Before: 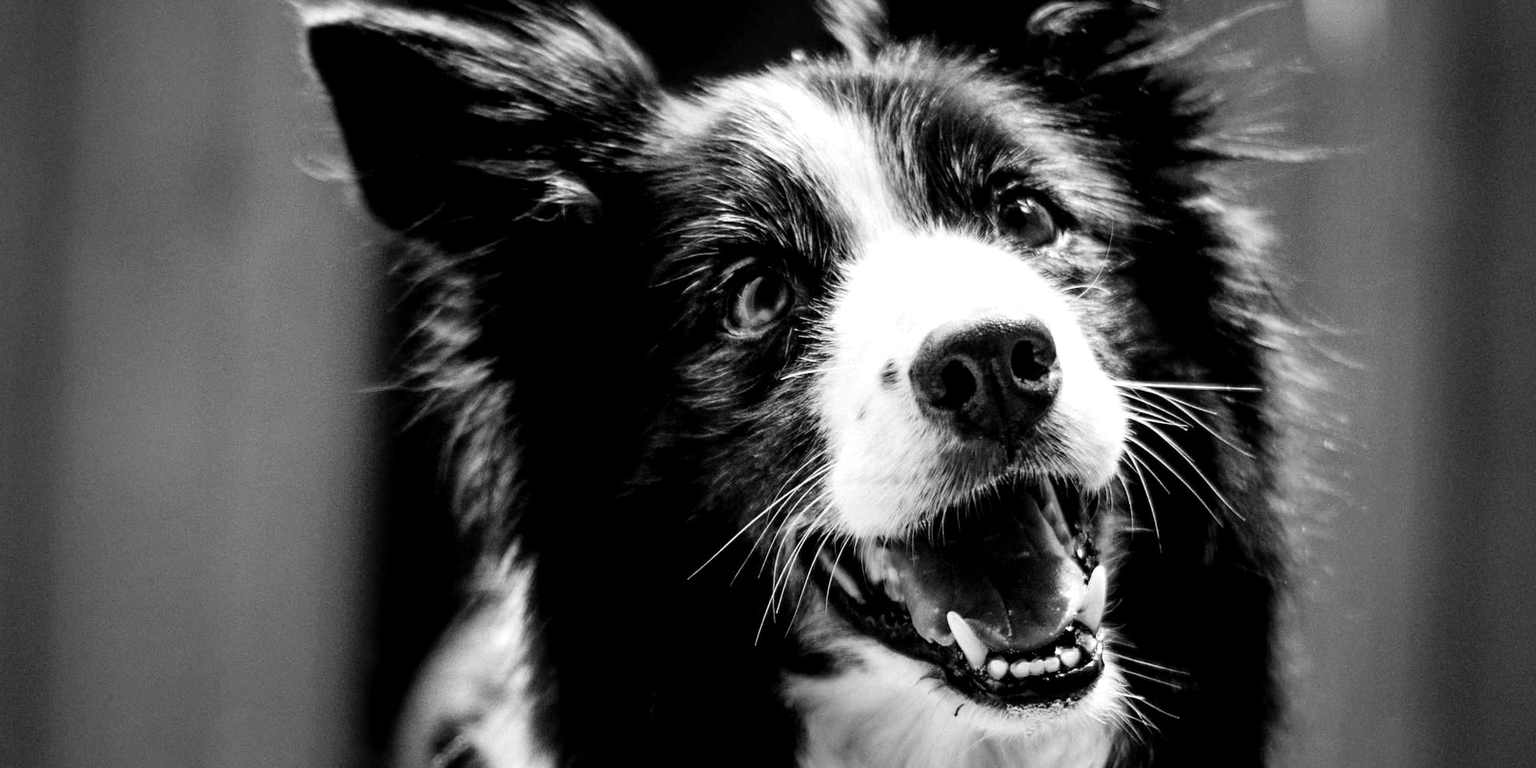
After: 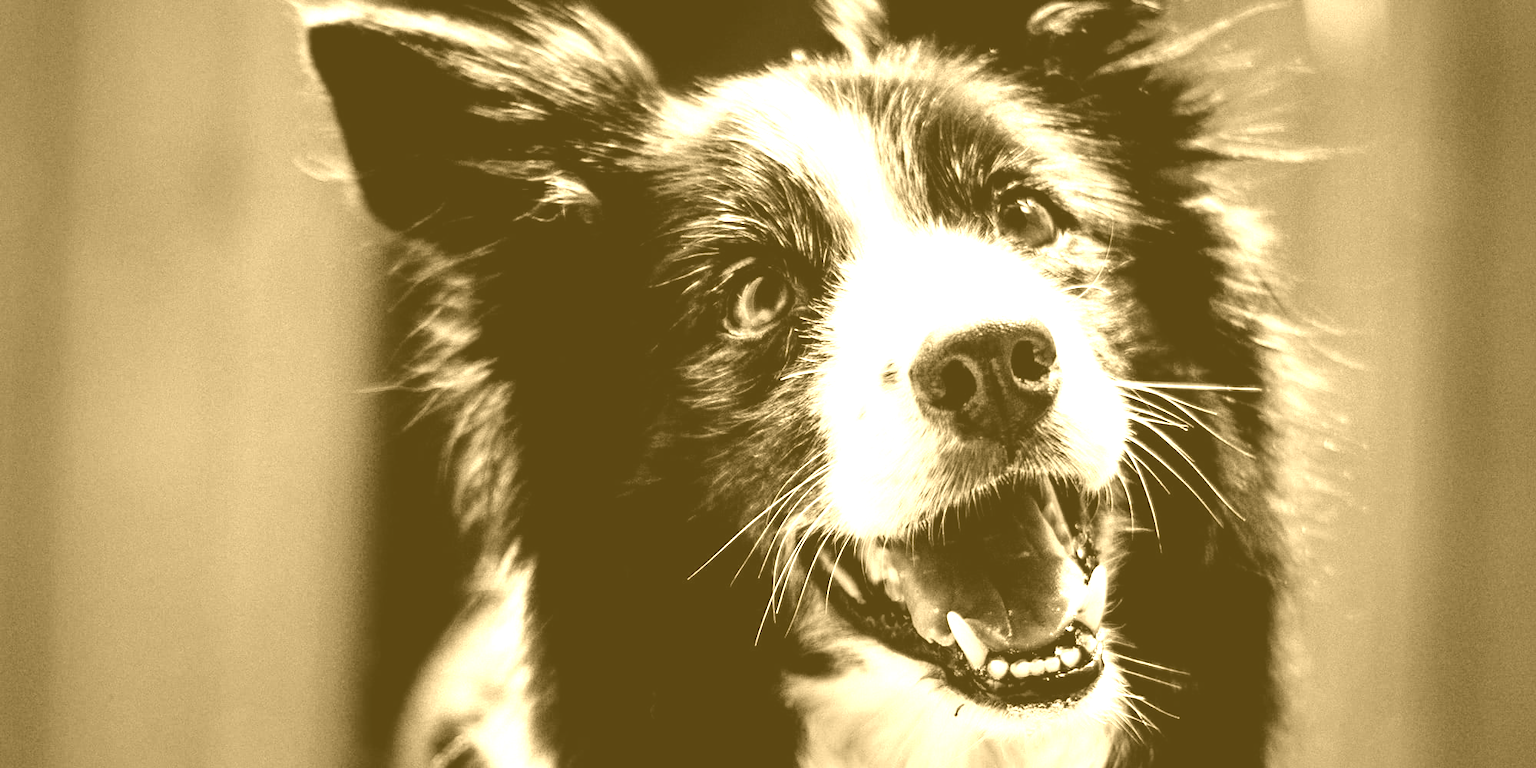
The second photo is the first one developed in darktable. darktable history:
colorize: hue 36°, source mix 100%
color balance: mode lift, gamma, gain (sRGB), lift [1, 1, 1.022, 1.026]
